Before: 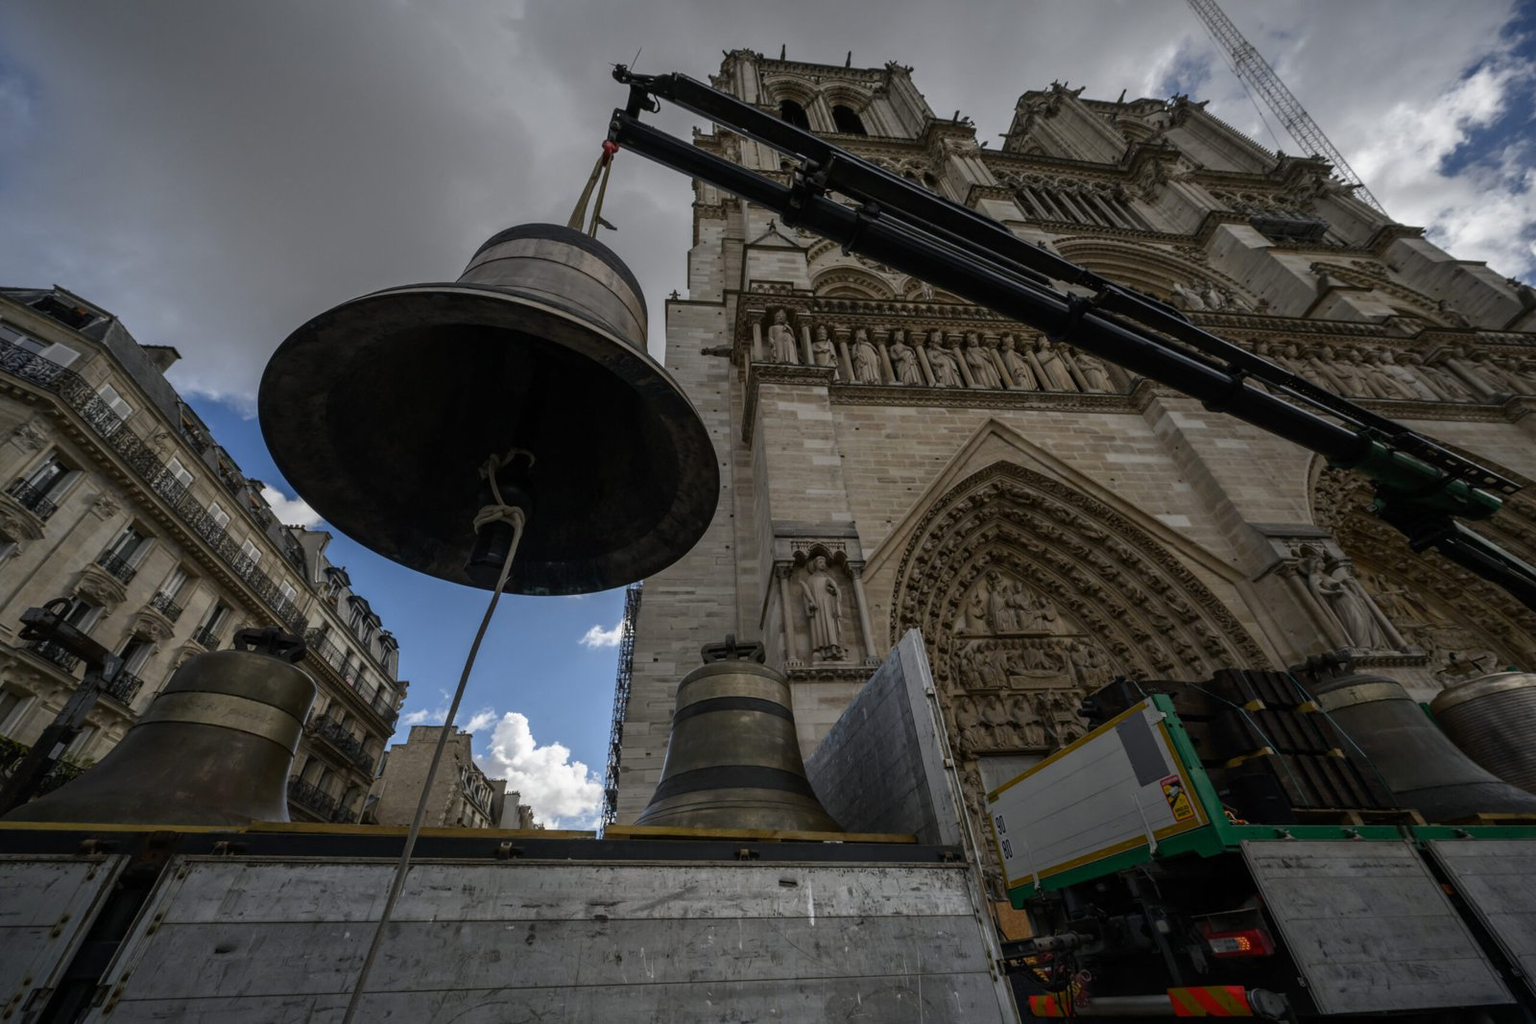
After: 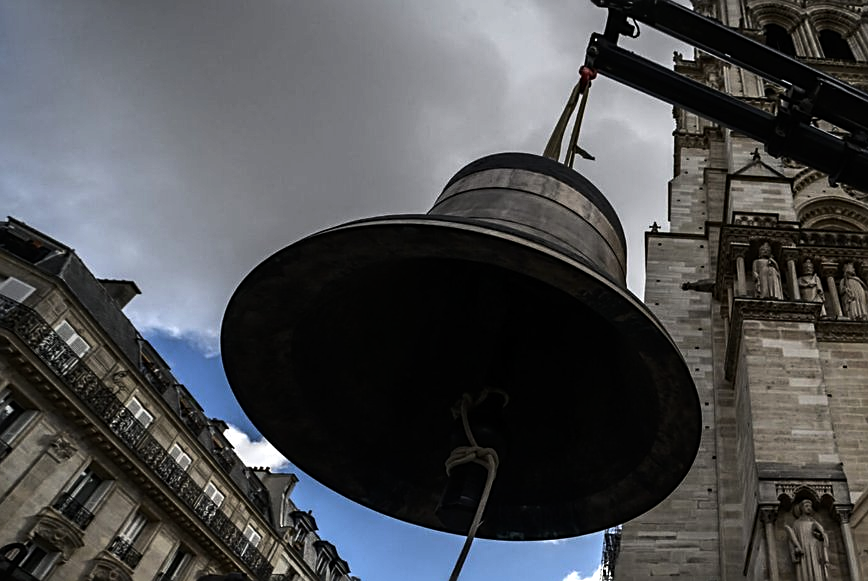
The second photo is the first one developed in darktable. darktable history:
base curve: curves: ch0 [(0, 0) (0.303, 0.277) (1, 1)], preserve colors none
crop and rotate: left 3.05%, top 7.583%, right 42.673%, bottom 37.947%
tone equalizer: -8 EV -1.06 EV, -7 EV -0.986 EV, -6 EV -0.877 EV, -5 EV -0.589 EV, -3 EV 0.584 EV, -2 EV 0.856 EV, -1 EV 1 EV, +0 EV 1.05 EV, edges refinement/feathering 500, mask exposure compensation -1.57 EV, preserve details no
tone curve: curves: ch1 [(0, 0) (0.173, 0.145) (0.467, 0.477) (0.808, 0.611) (1, 1)]; ch2 [(0, 0) (0.255, 0.314) (0.498, 0.509) (0.694, 0.64) (1, 1)], color space Lab, linked channels, preserve colors none
sharpen: on, module defaults
